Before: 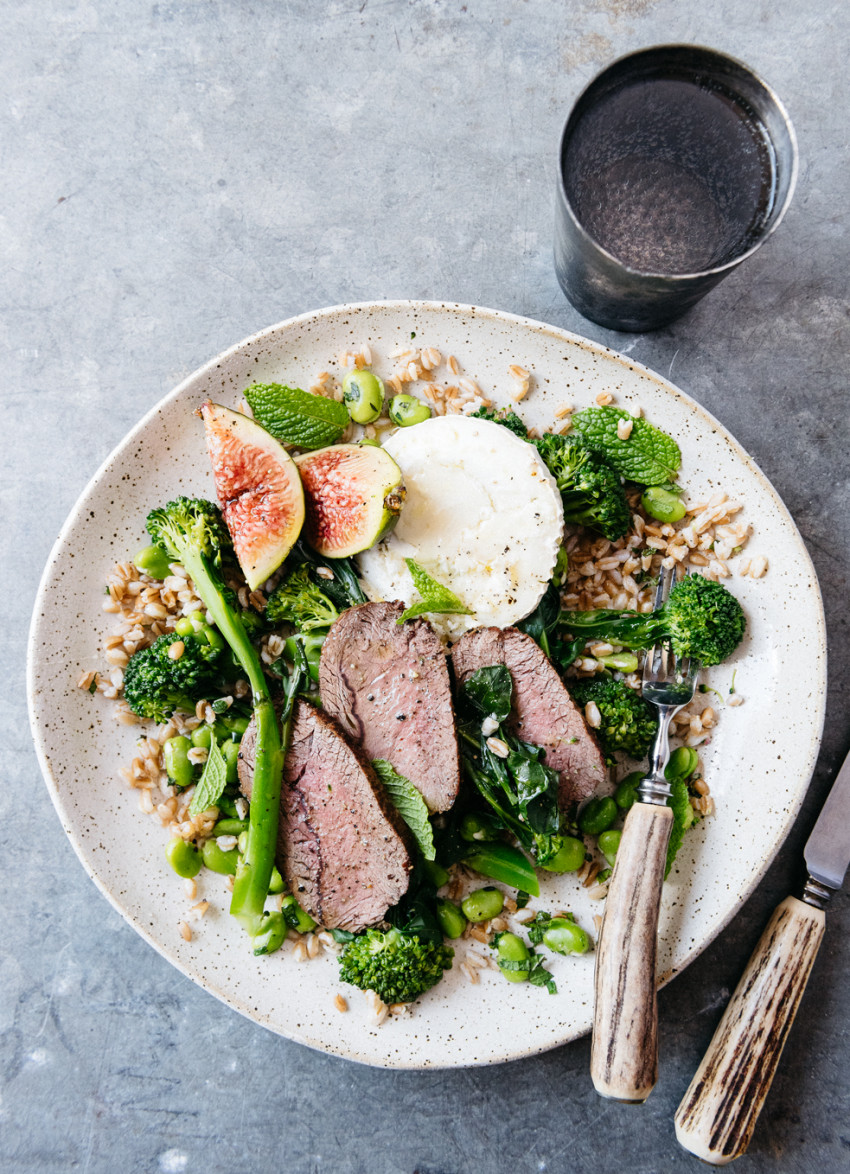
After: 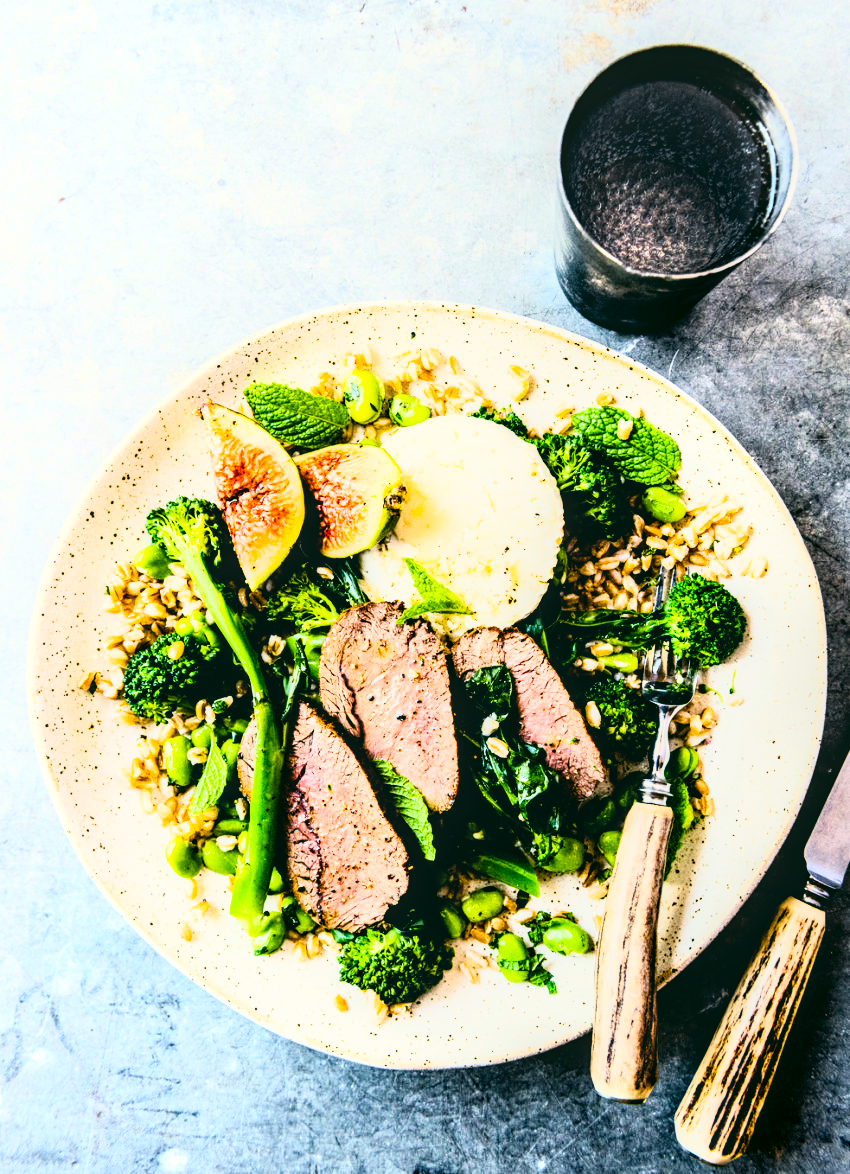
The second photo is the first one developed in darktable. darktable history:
color balance rgb: linear chroma grading › global chroma 9%, perceptual saturation grading › global saturation 36%, perceptual saturation grading › shadows 35%, perceptual brilliance grading › global brilliance 15%, perceptual brilliance grading › shadows -35%, global vibrance 15%
rgb curve: curves: ch0 [(0, 0) (0.21, 0.15) (0.24, 0.21) (0.5, 0.75) (0.75, 0.96) (0.89, 0.99) (1, 1)]; ch1 [(0, 0.02) (0.21, 0.13) (0.25, 0.2) (0.5, 0.67) (0.75, 0.9) (0.89, 0.97) (1, 1)]; ch2 [(0, 0.02) (0.21, 0.13) (0.25, 0.2) (0.5, 0.67) (0.75, 0.9) (0.89, 0.97) (1, 1)], compensate middle gray true
exposure: black level correction 0.009, exposure -0.159 EV, compensate highlight preservation false
color correction: highlights a* -0.482, highlights b* 9.48, shadows a* -9.48, shadows b* 0.803
local contrast: on, module defaults
